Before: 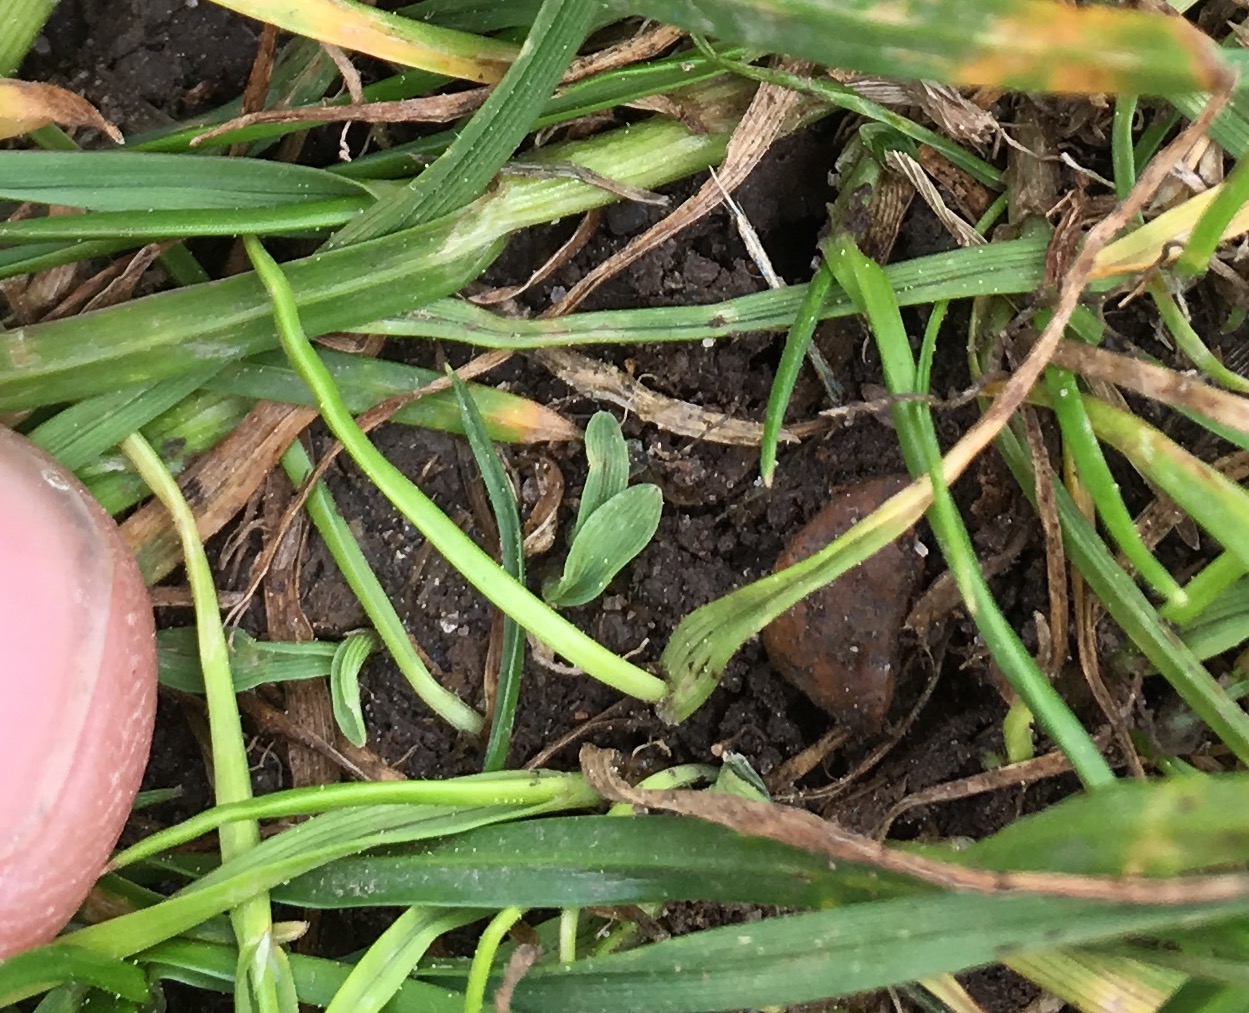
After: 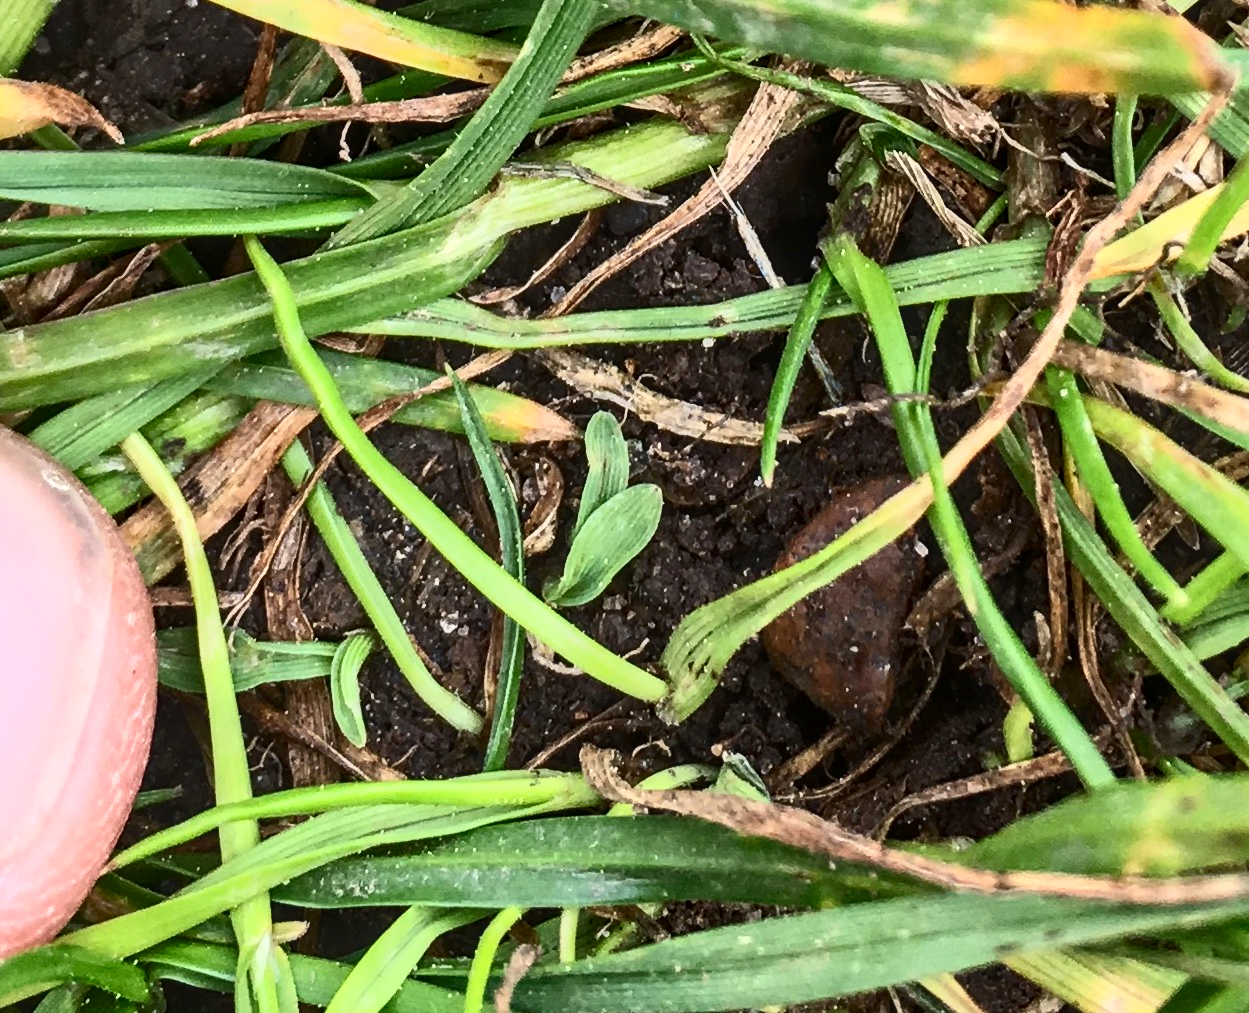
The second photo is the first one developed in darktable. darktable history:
color balance: input saturation 99%
contrast brightness saturation: contrast 0.4, brightness 0.1, saturation 0.21
local contrast: on, module defaults
